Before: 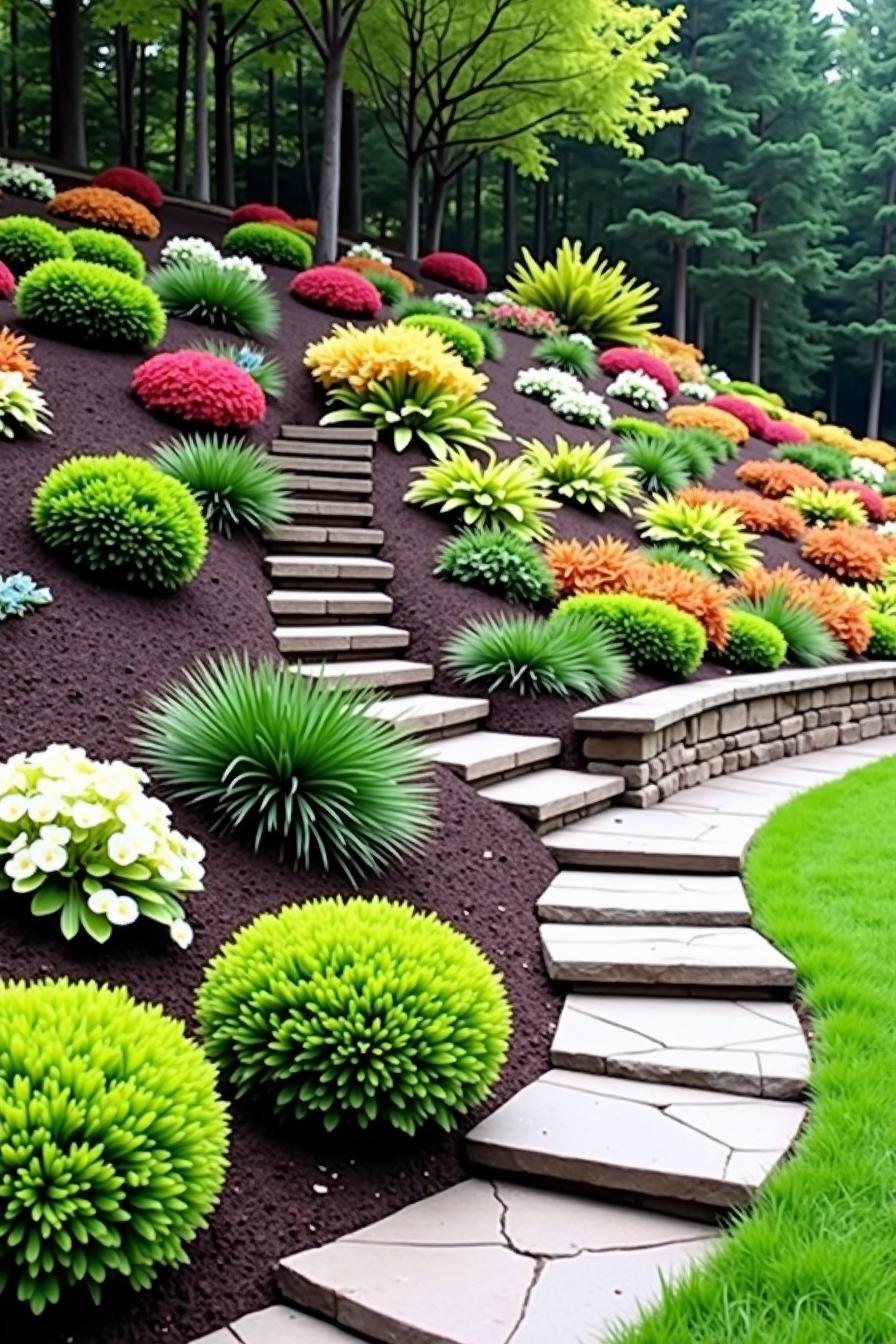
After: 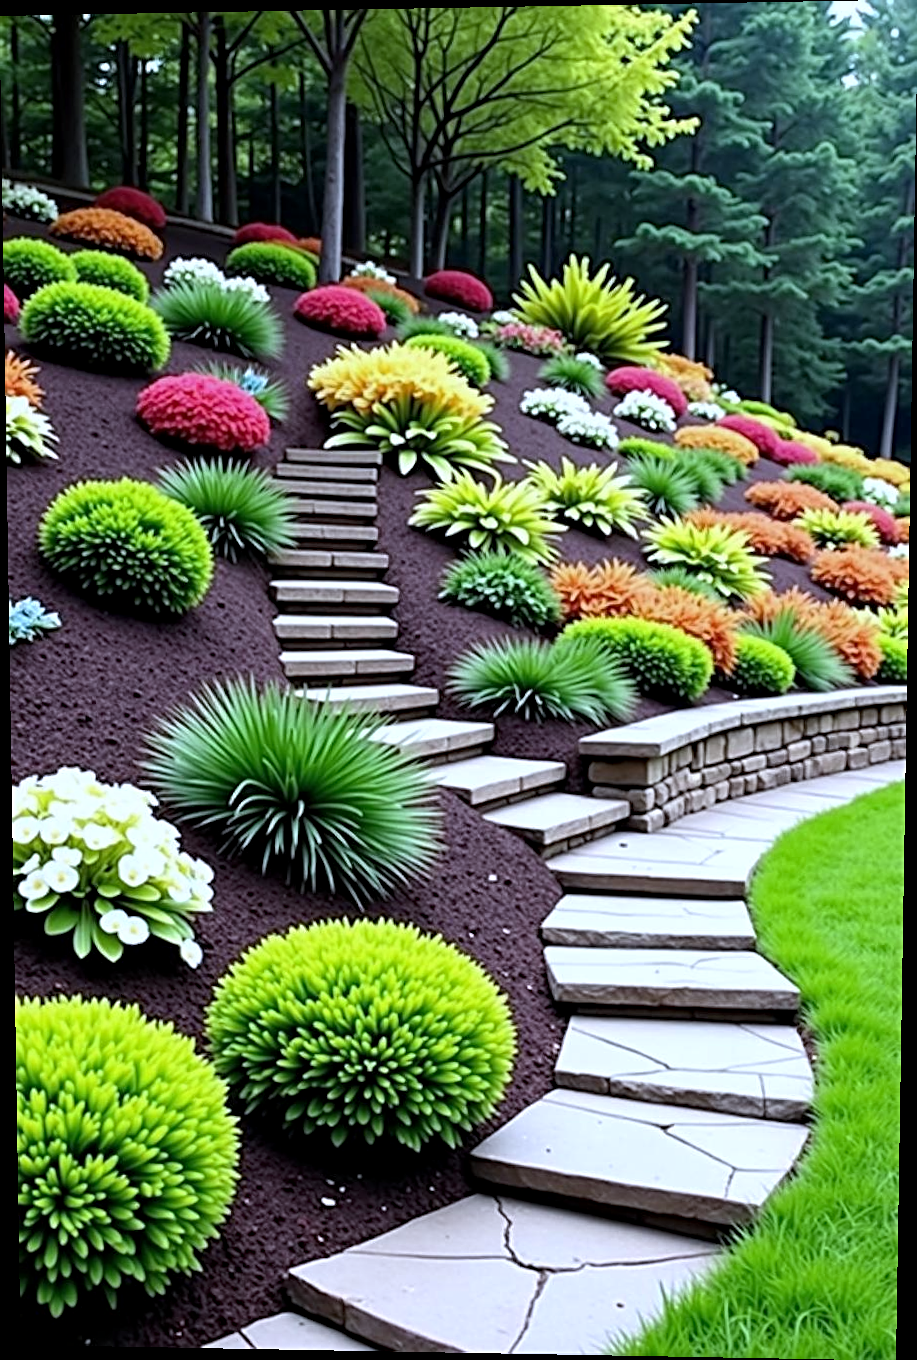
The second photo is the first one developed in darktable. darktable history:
rotate and perspective: lens shift (vertical) 0.048, lens shift (horizontal) -0.024, automatic cropping off
white balance: red 0.931, blue 1.11
sharpen: radius 2.529, amount 0.323
local contrast: highlights 100%, shadows 100%, detail 120%, midtone range 0.2
